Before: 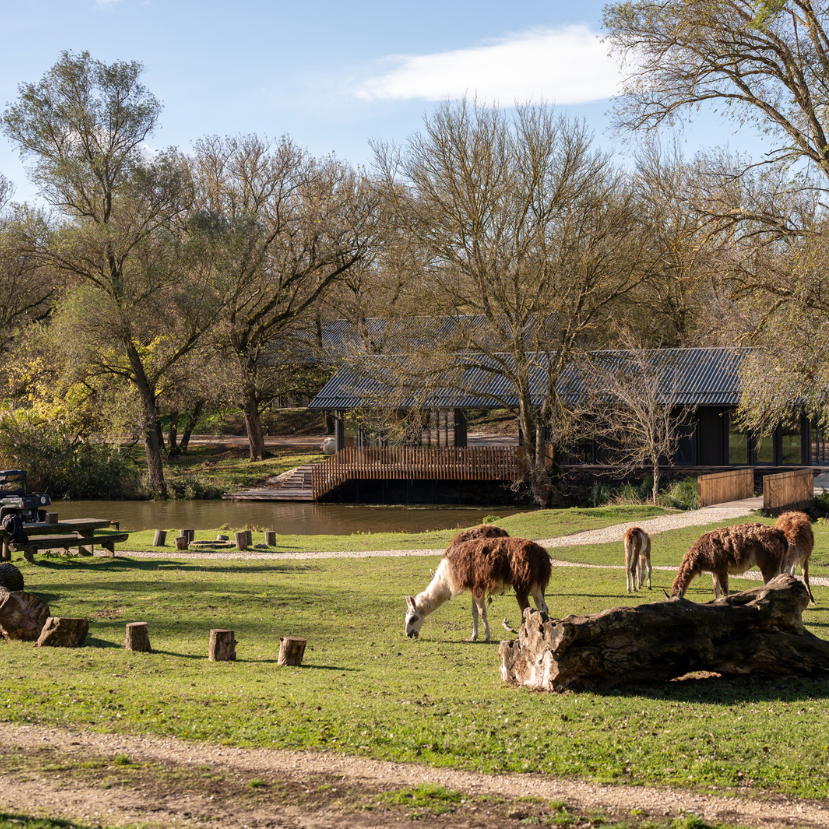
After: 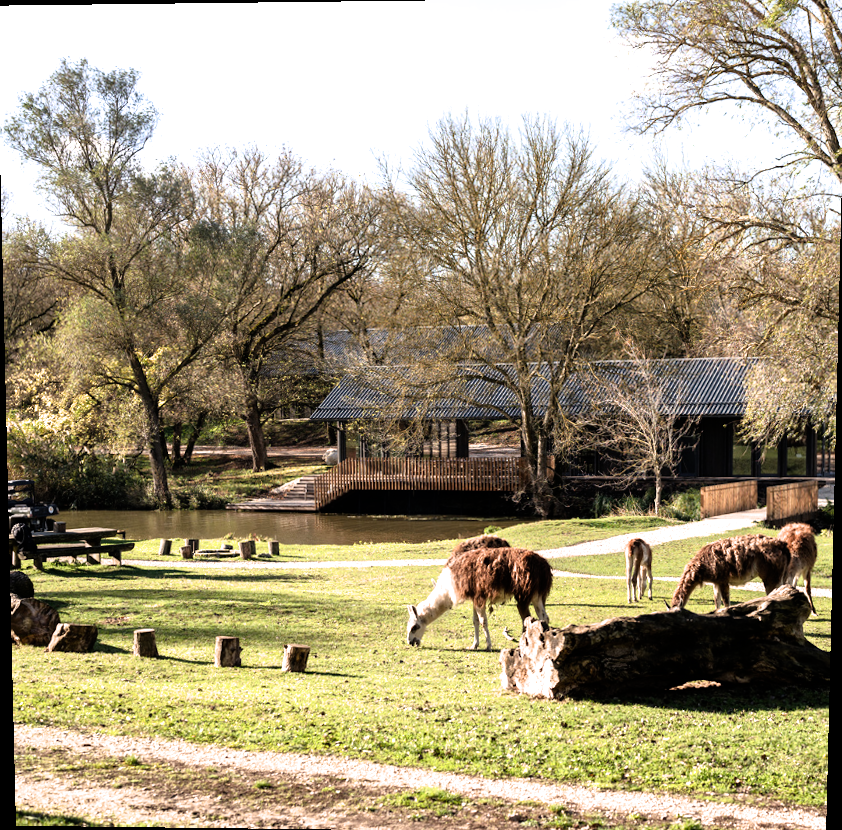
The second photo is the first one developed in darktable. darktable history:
exposure: exposure 0.6 EV, compensate highlight preservation false
rotate and perspective: lens shift (vertical) 0.048, lens shift (horizontal) -0.024, automatic cropping off
crop: left 0.434%, top 0.485%, right 0.244%, bottom 0.386%
filmic rgb: white relative exposure 2.2 EV, hardness 6.97
